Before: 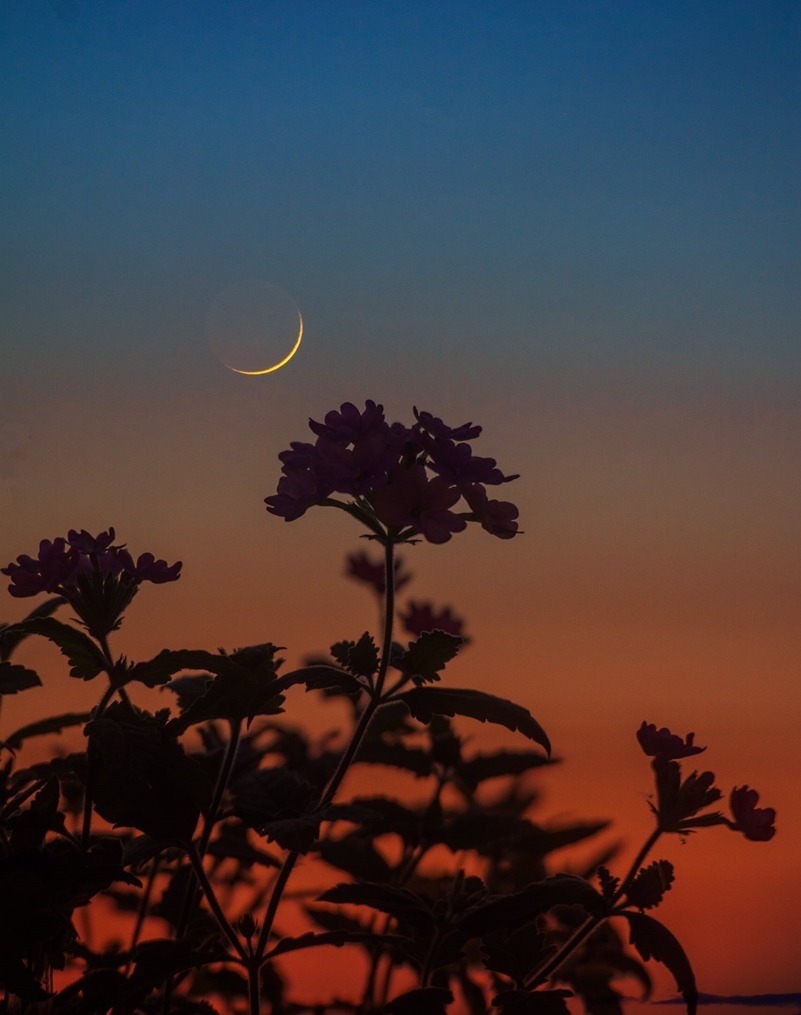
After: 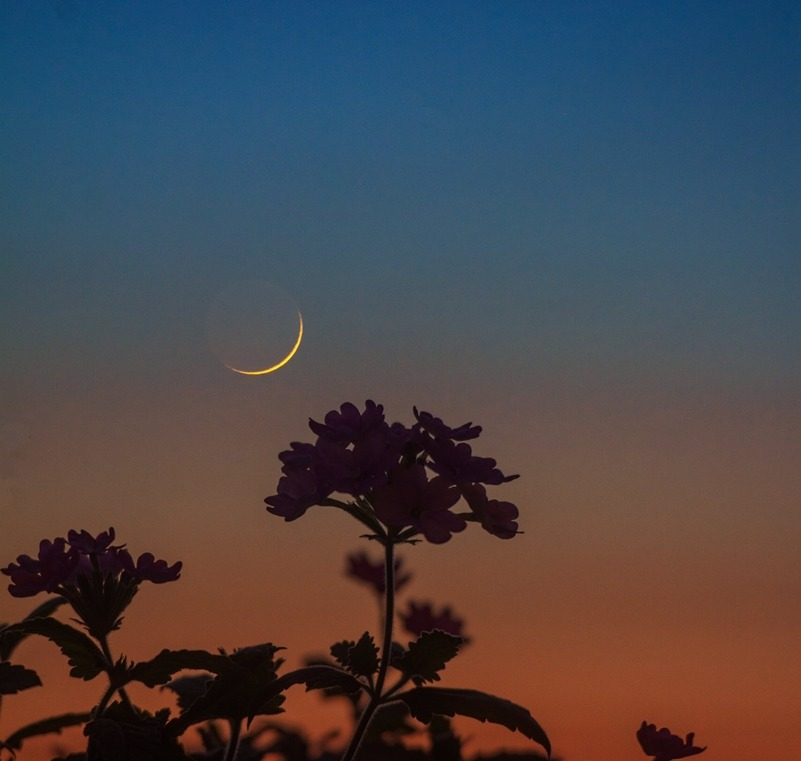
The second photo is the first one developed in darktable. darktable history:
crop: bottom 24.984%
